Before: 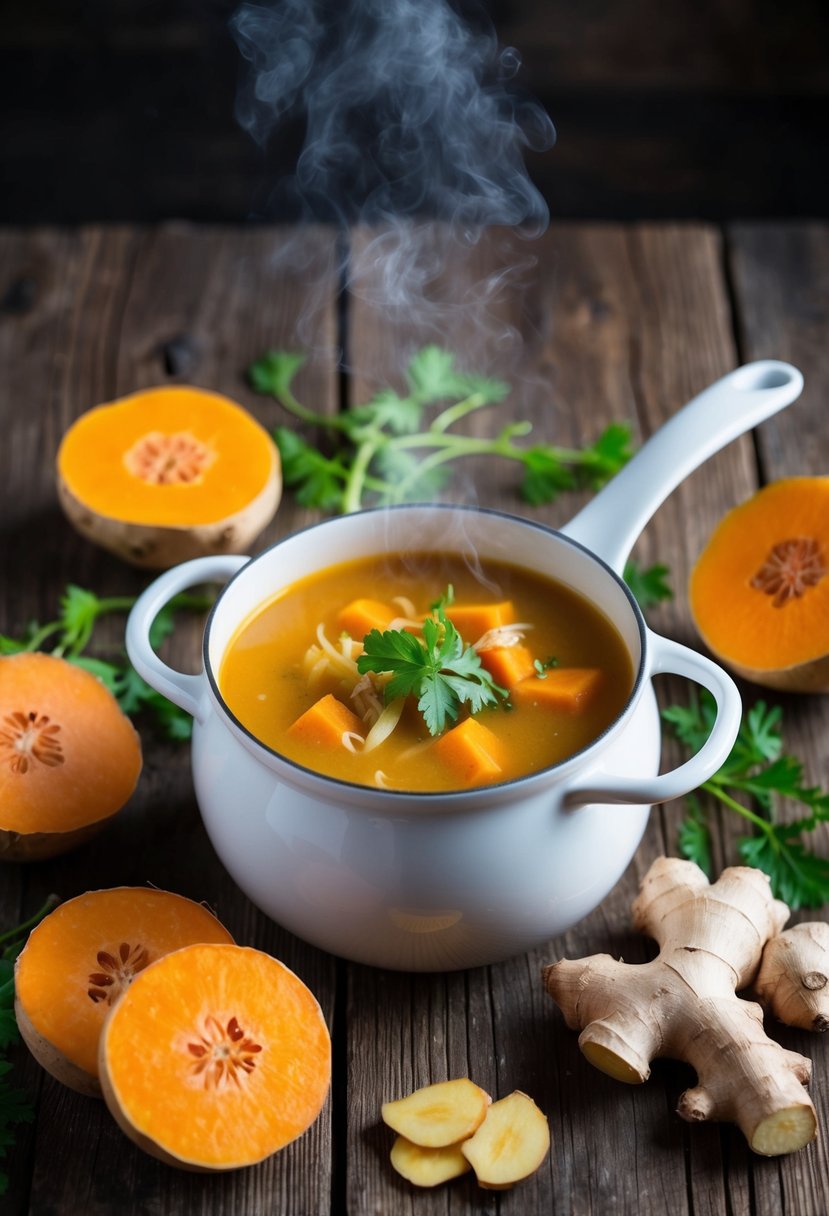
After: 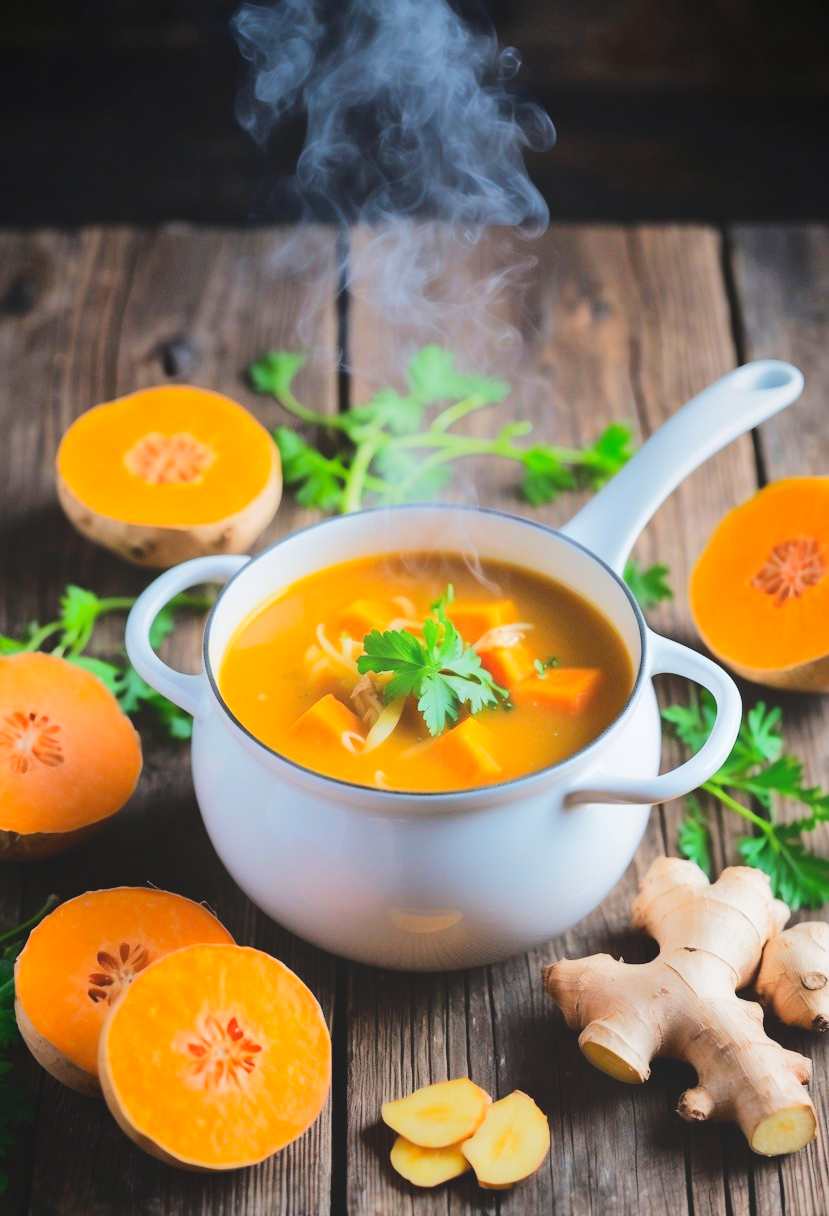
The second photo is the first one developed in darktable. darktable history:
local contrast: detail 71%
tone equalizer: -7 EV 0.153 EV, -6 EV 0.622 EV, -5 EV 1.16 EV, -4 EV 1.32 EV, -3 EV 1.18 EV, -2 EV 0.6 EV, -1 EV 0.162 EV, edges refinement/feathering 500, mask exposure compensation -1.57 EV, preserve details no
exposure: exposure 0.296 EV, compensate exposure bias true, compensate highlight preservation false
